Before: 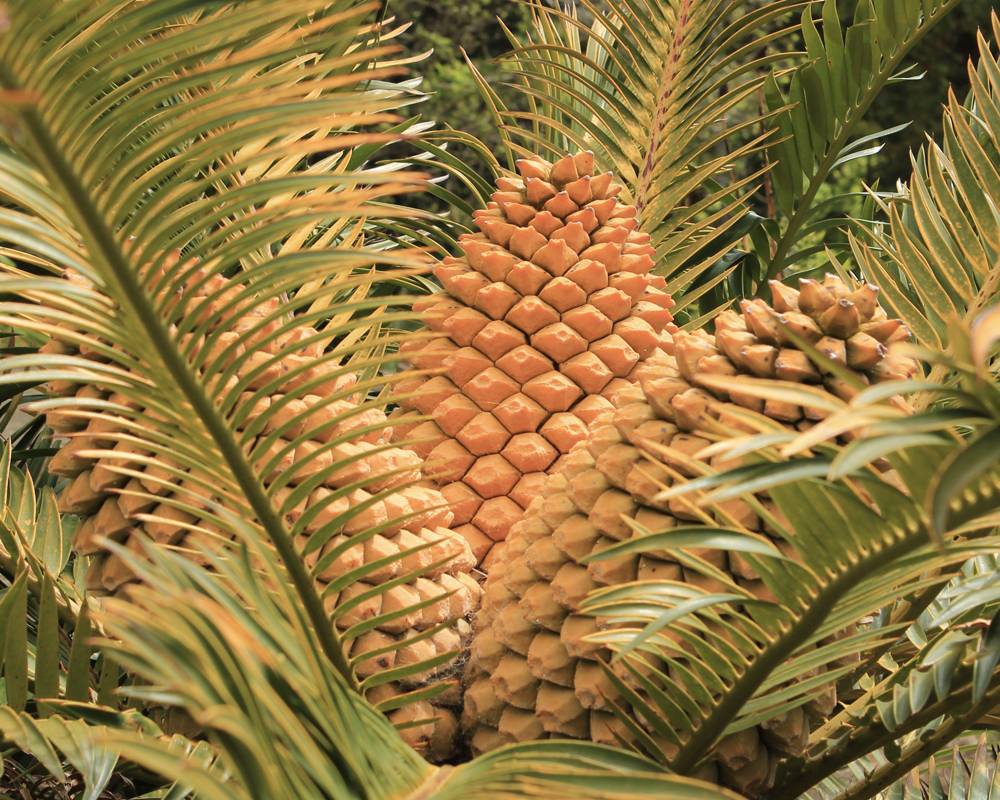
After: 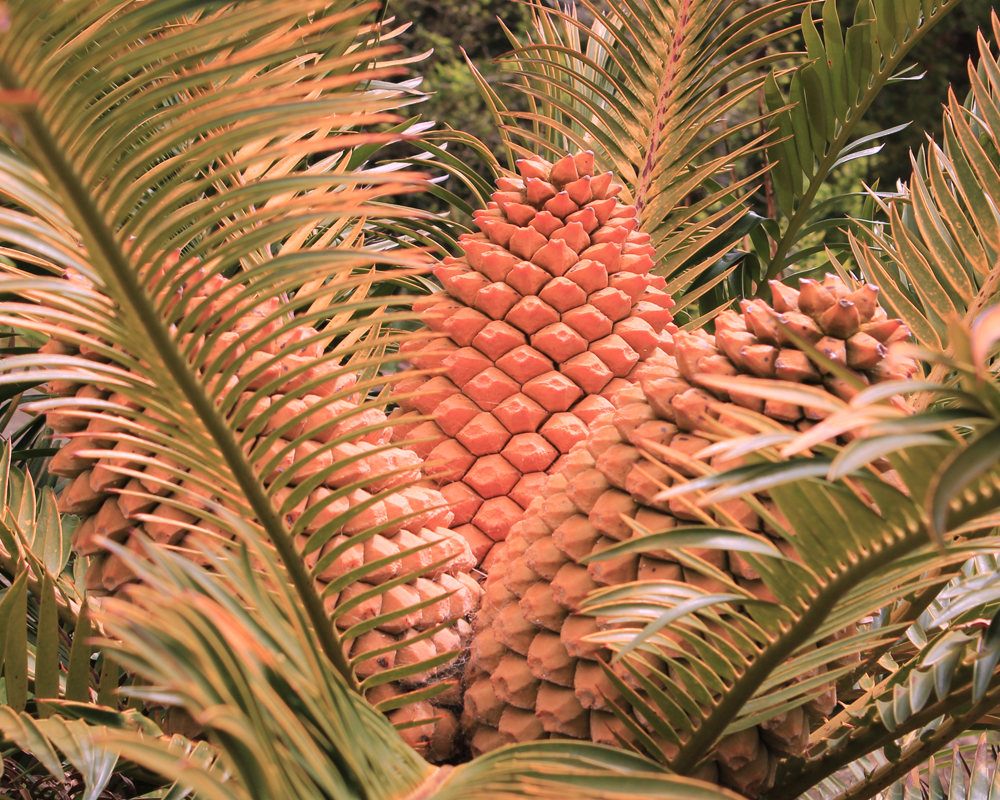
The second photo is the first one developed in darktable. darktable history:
color correction: highlights a* 16.15, highlights b* -20.15
